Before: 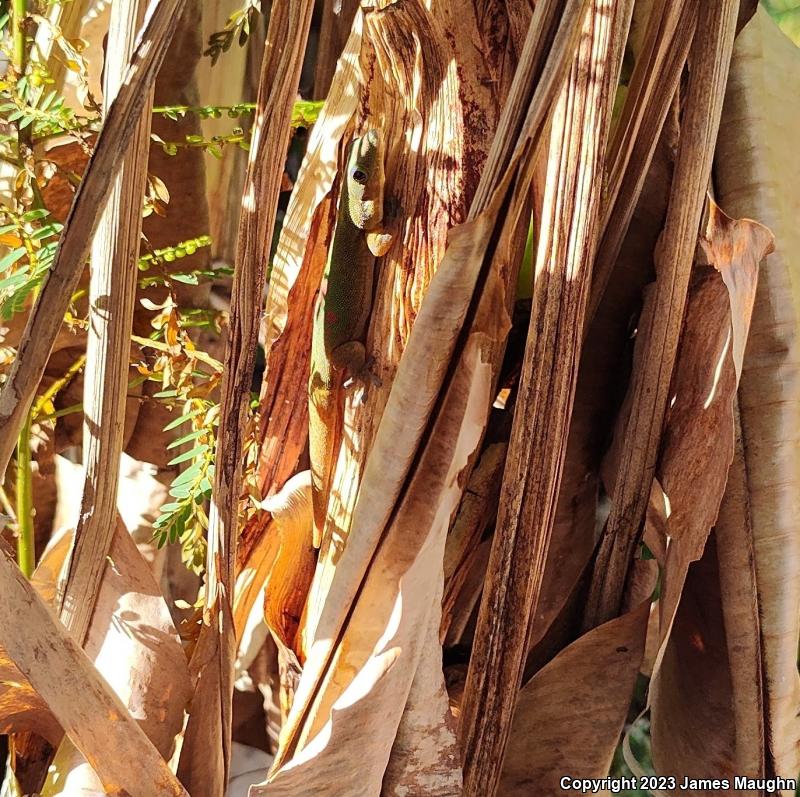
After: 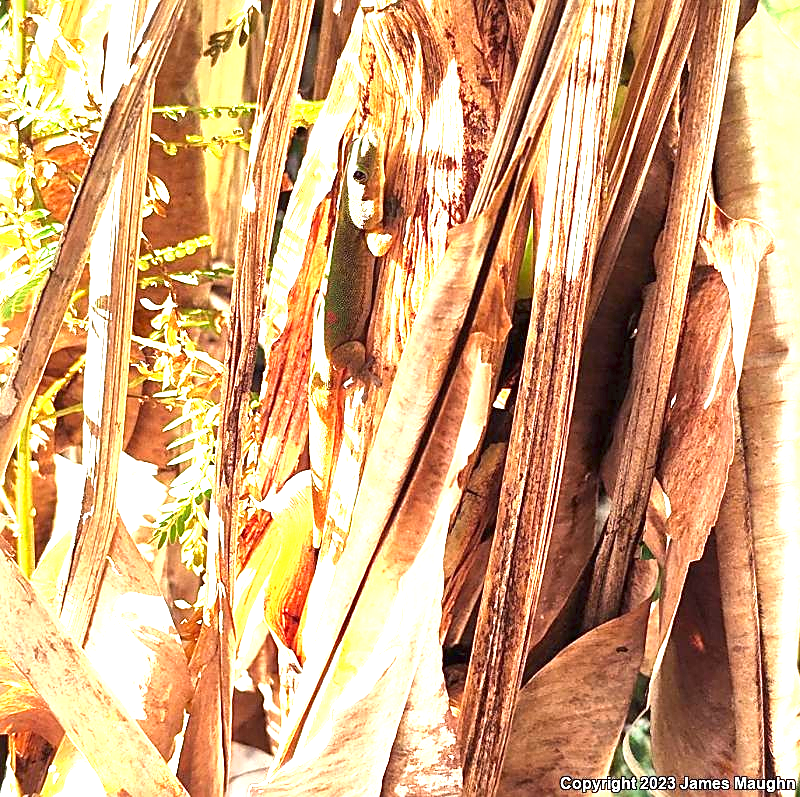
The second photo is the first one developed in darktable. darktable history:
sharpen: radius 1.864, amount 0.398, threshold 1.271
exposure: black level correction 0, exposure 1.975 EV, compensate exposure bias true, compensate highlight preservation false
local contrast: mode bilateral grid, contrast 20, coarseness 50, detail 150%, midtone range 0.2
